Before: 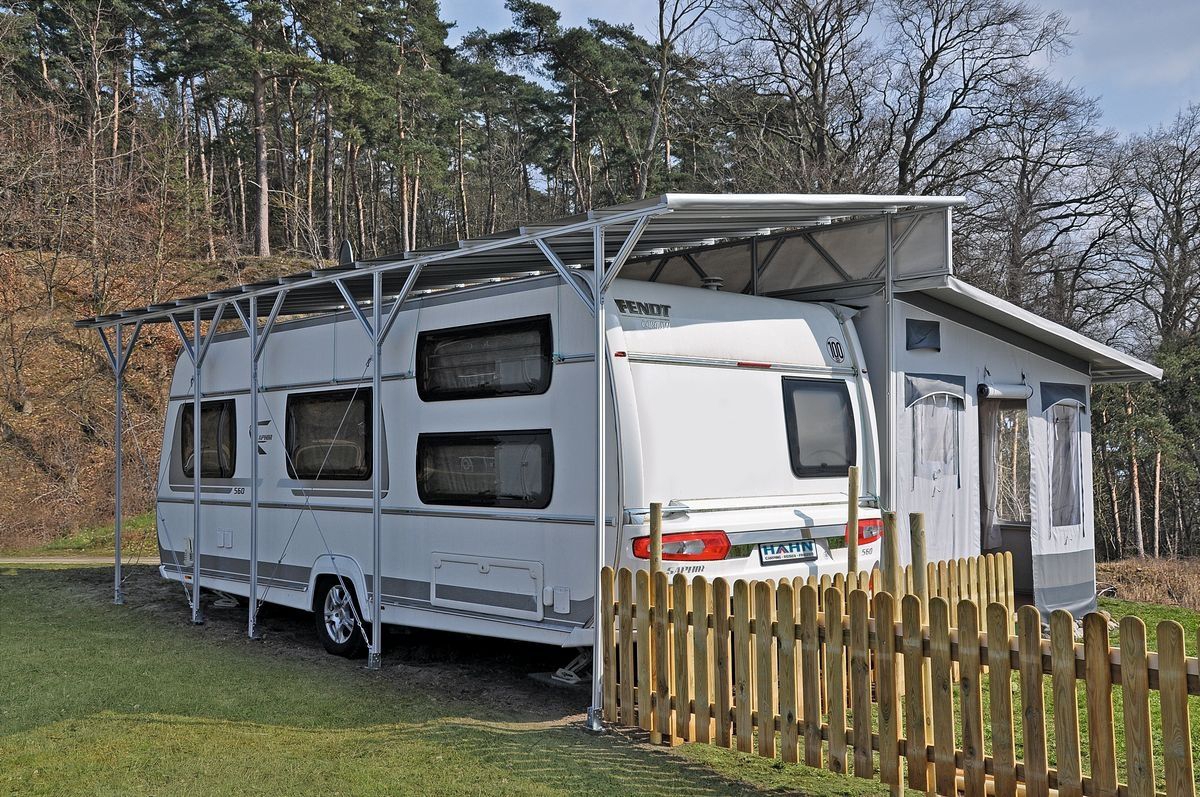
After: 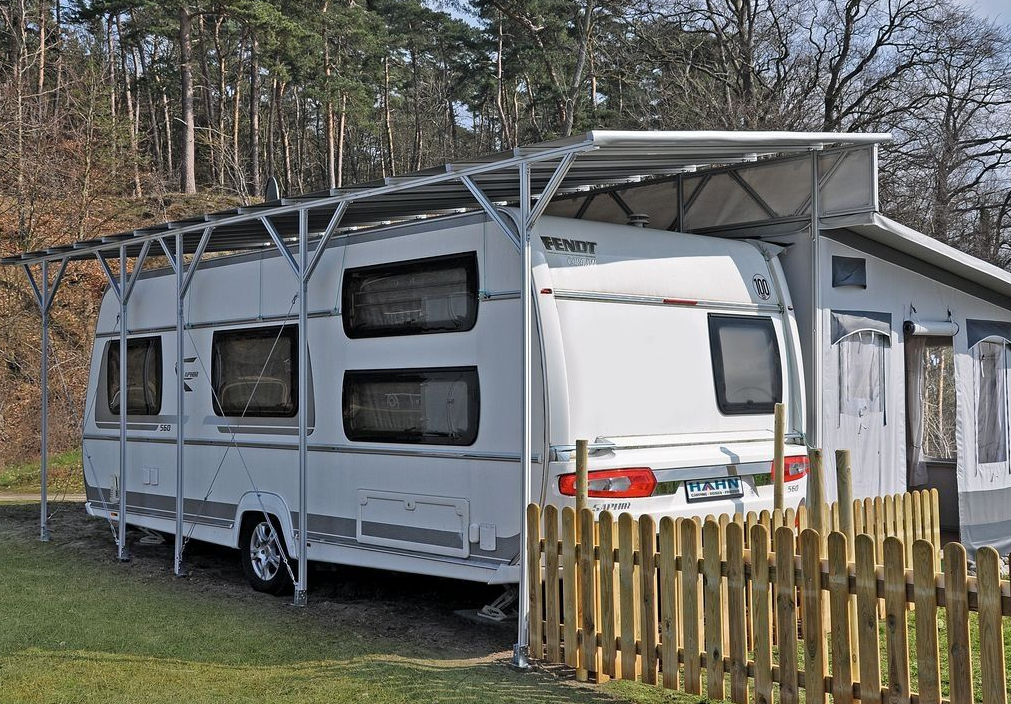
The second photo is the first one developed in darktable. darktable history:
crop: left 6.189%, top 7.968%, right 9.544%, bottom 3.624%
